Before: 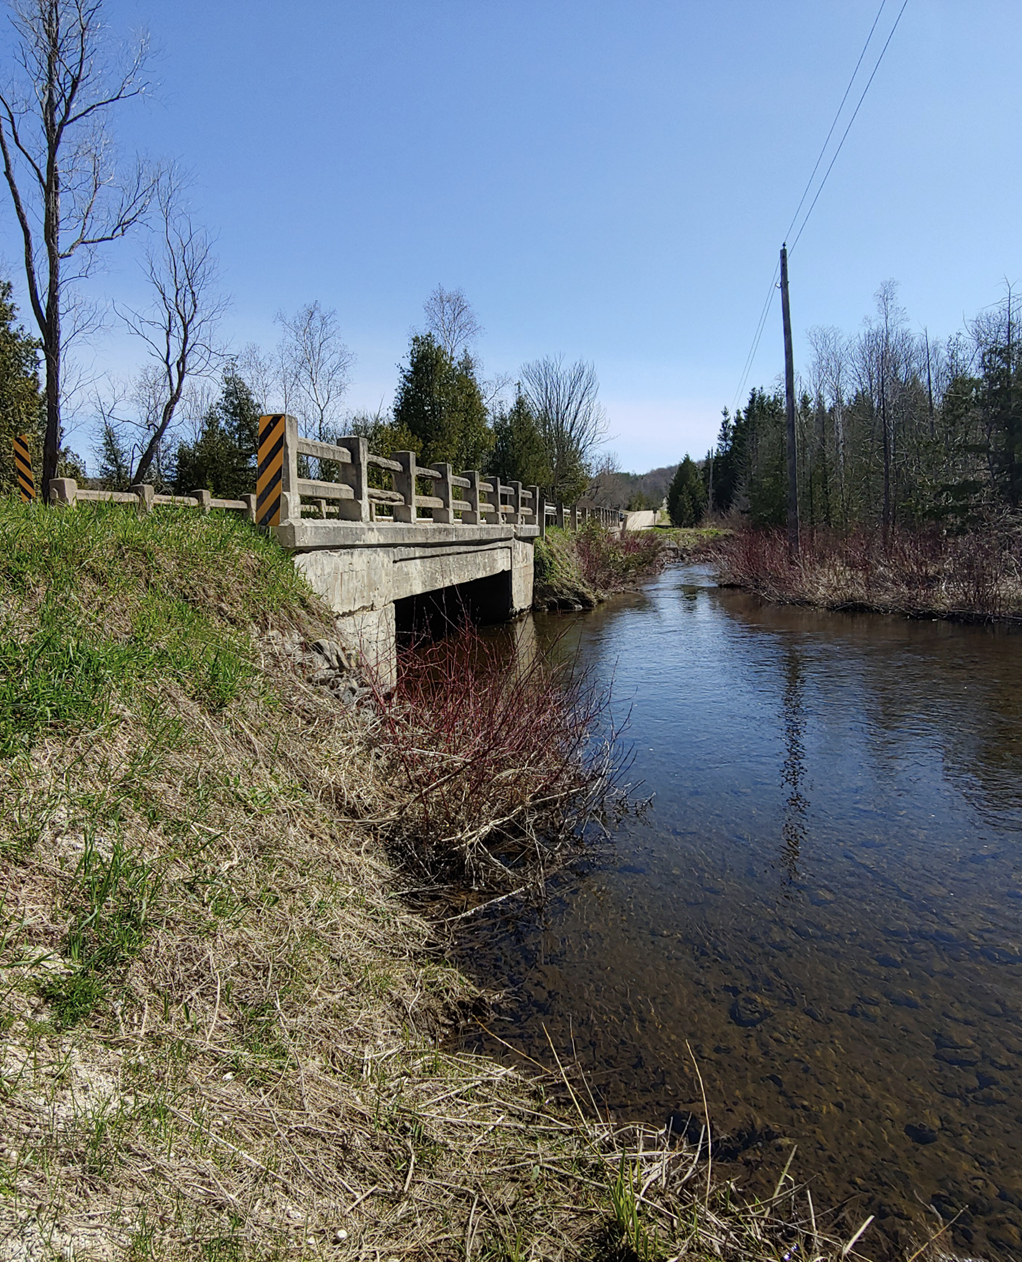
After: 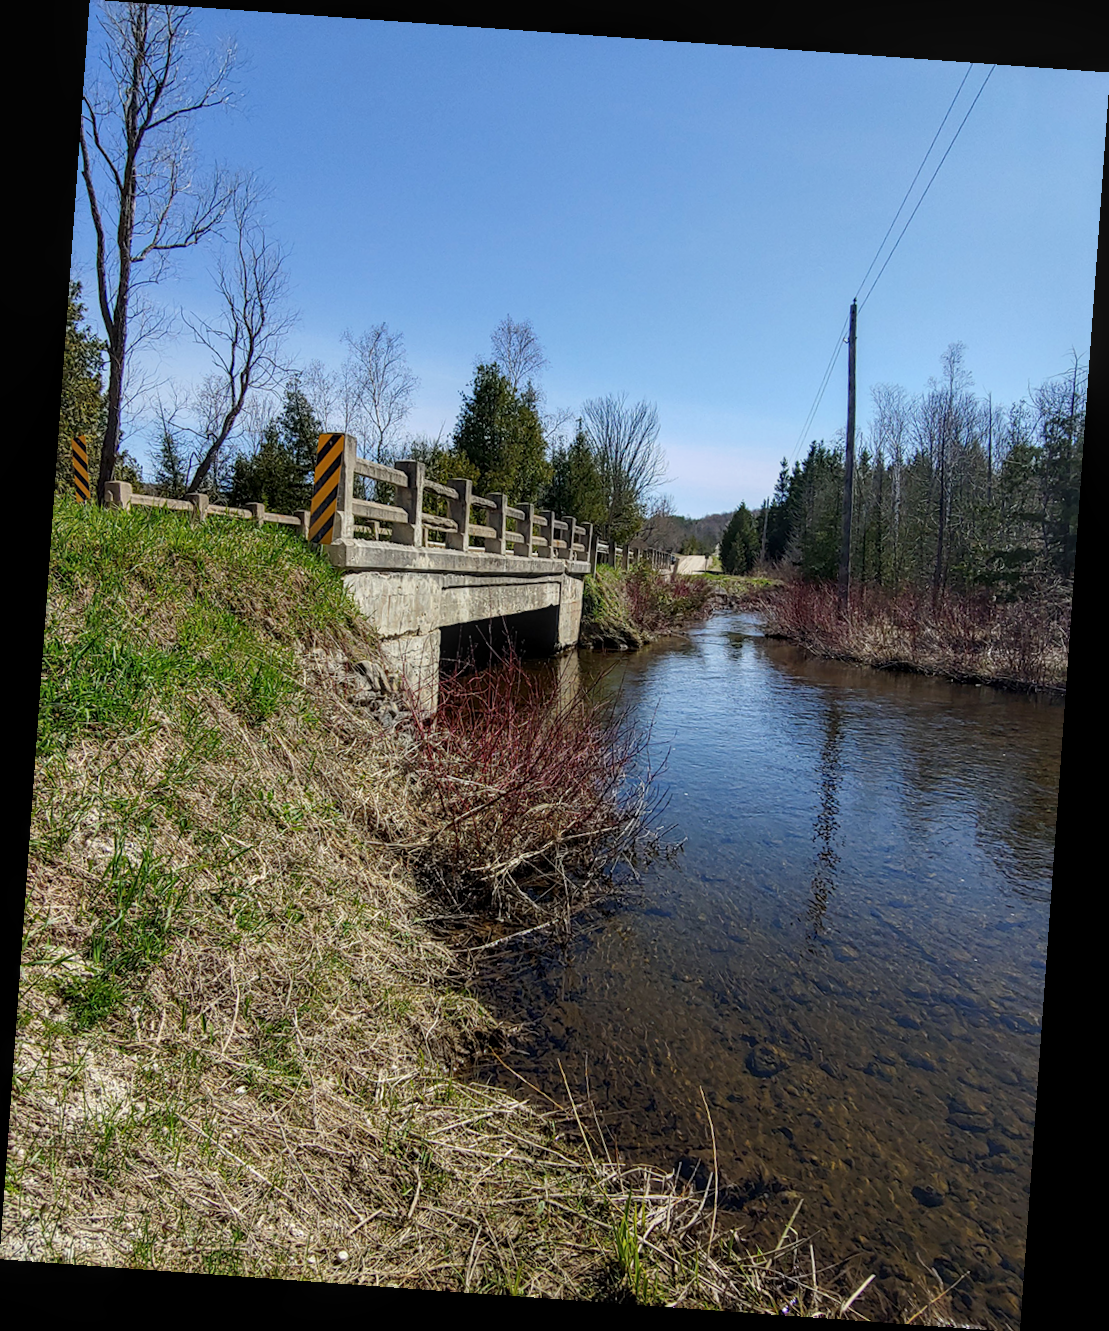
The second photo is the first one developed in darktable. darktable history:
rotate and perspective: rotation 4.1°, automatic cropping off
local contrast: on, module defaults
